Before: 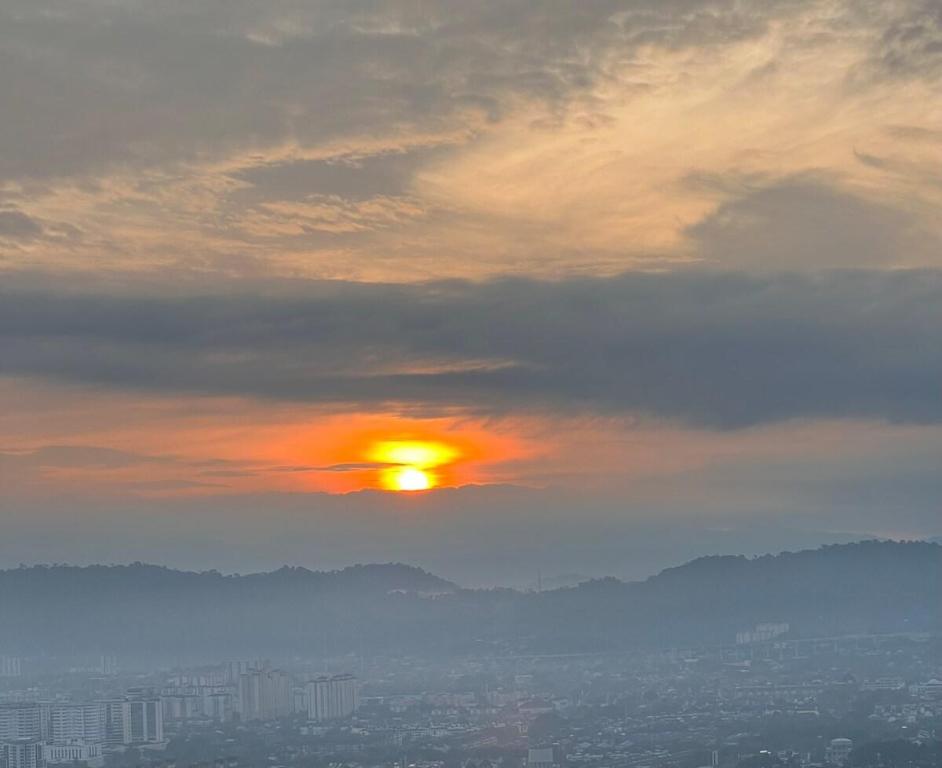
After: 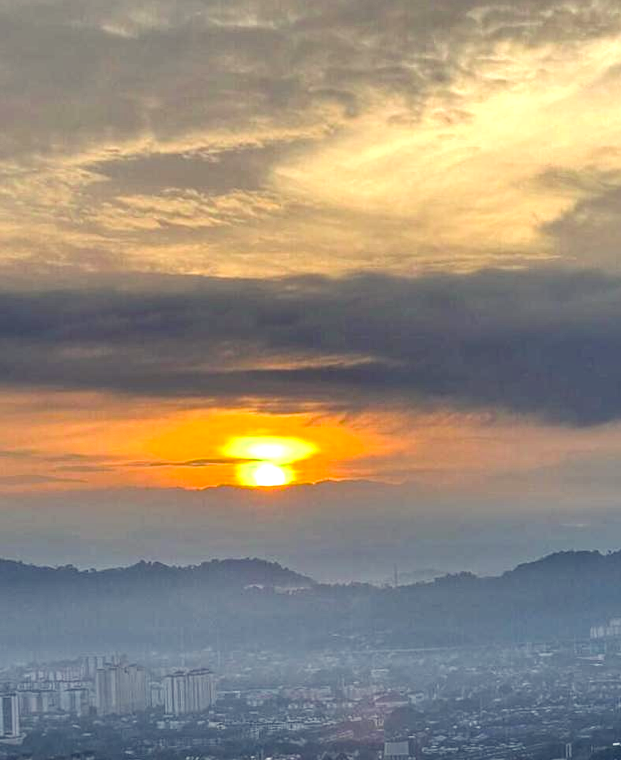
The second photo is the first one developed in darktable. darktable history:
rotate and perspective: rotation 0.174°, lens shift (vertical) 0.013, lens shift (horizontal) 0.019, shear 0.001, automatic cropping original format, crop left 0.007, crop right 0.991, crop top 0.016, crop bottom 0.997
crop: left 15.419%, right 17.914%
color balance rgb: shadows lift › luminance -21.66%, shadows lift › chroma 6.57%, shadows lift › hue 270°, power › chroma 0.68%, power › hue 60°, highlights gain › luminance 6.08%, highlights gain › chroma 1.33%, highlights gain › hue 90°, global offset › luminance -0.87%, perceptual saturation grading › global saturation 26.86%, perceptual saturation grading › highlights -28.39%, perceptual saturation grading › mid-tones 15.22%, perceptual saturation grading › shadows 33.98%, perceptual brilliance grading › highlights 10%, perceptual brilliance grading › mid-tones 5%
local contrast: highlights 60%, shadows 60%, detail 160%
exposure: exposure -0.01 EV, compensate highlight preservation false
color zones: curves: ch2 [(0, 0.5) (0.143, 0.517) (0.286, 0.571) (0.429, 0.522) (0.571, 0.5) (0.714, 0.5) (0.857, 0.5) (1, 0.5)]
